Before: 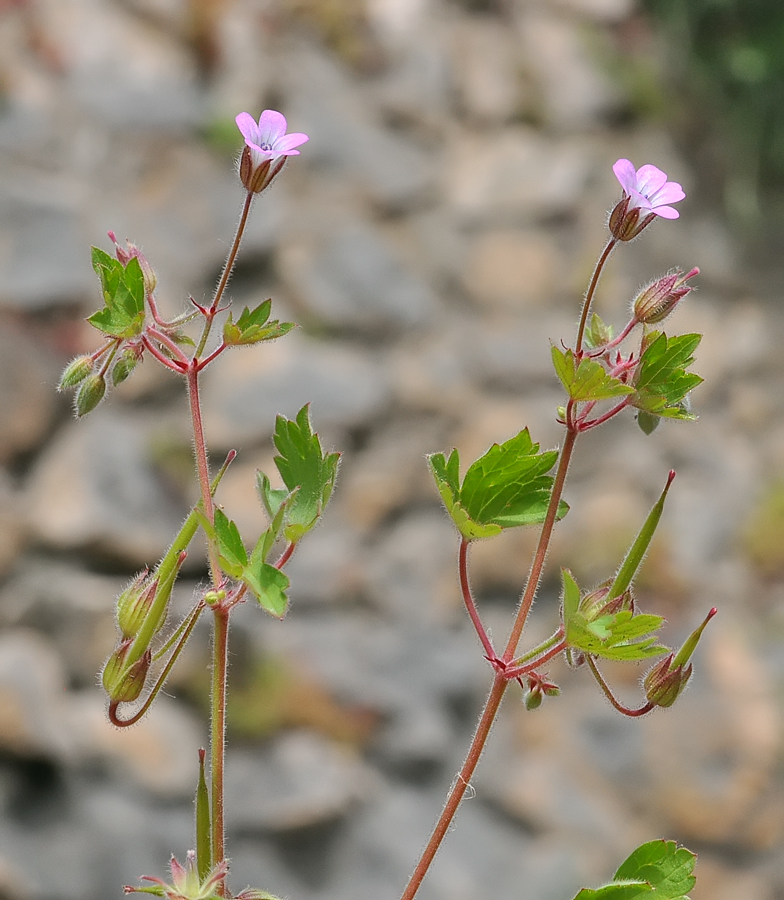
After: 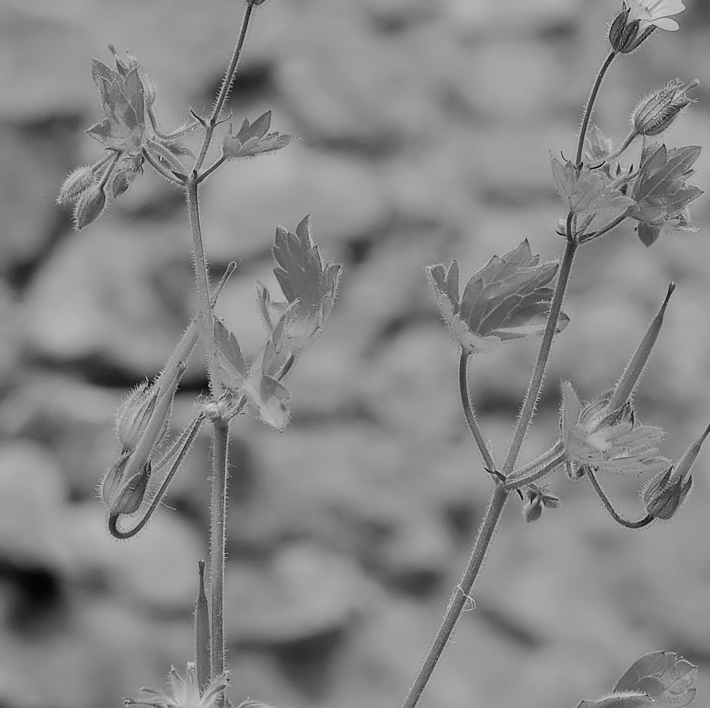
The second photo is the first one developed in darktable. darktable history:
crop: top 20.916%, right 9.437%, bottom 0.316%
color calibration: x 0.367, y 0.379, temperature 4395.86 K
filmic rgb: black relative exposure -7.65 EV, white relative exposure 4.56 EV, hardness 3.61
monochrome: on, module defaults
